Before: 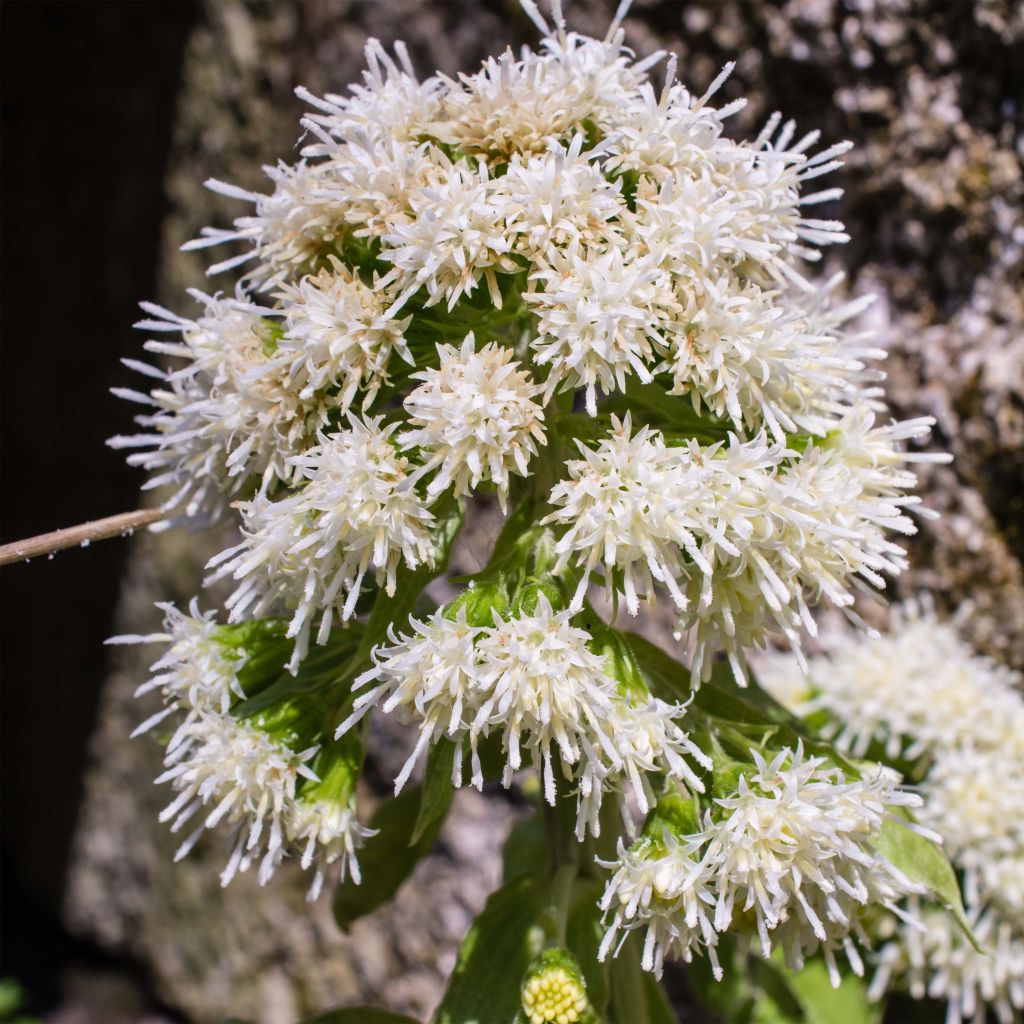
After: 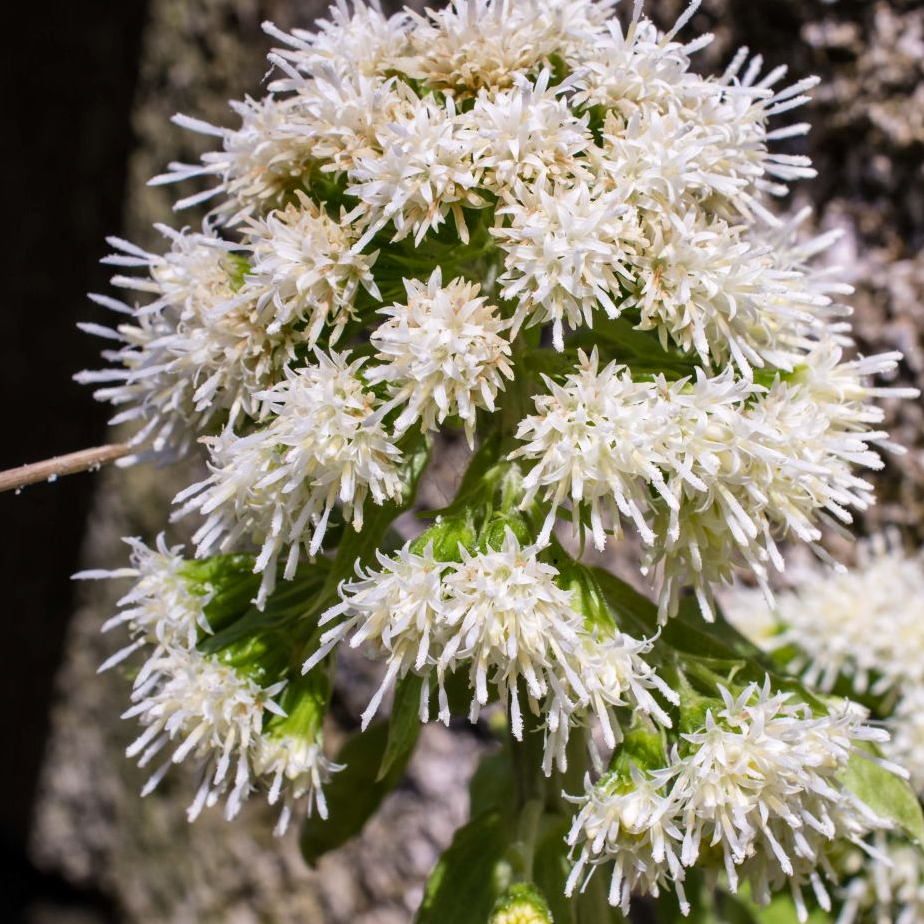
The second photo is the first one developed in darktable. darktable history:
crop: left 3.305%, top 6.436%, right 6.389%, bottom 3.258%
local contrast: mode bilateral grid, contrast 20, coarseness 50, detail 120%, midtone range 0.2
